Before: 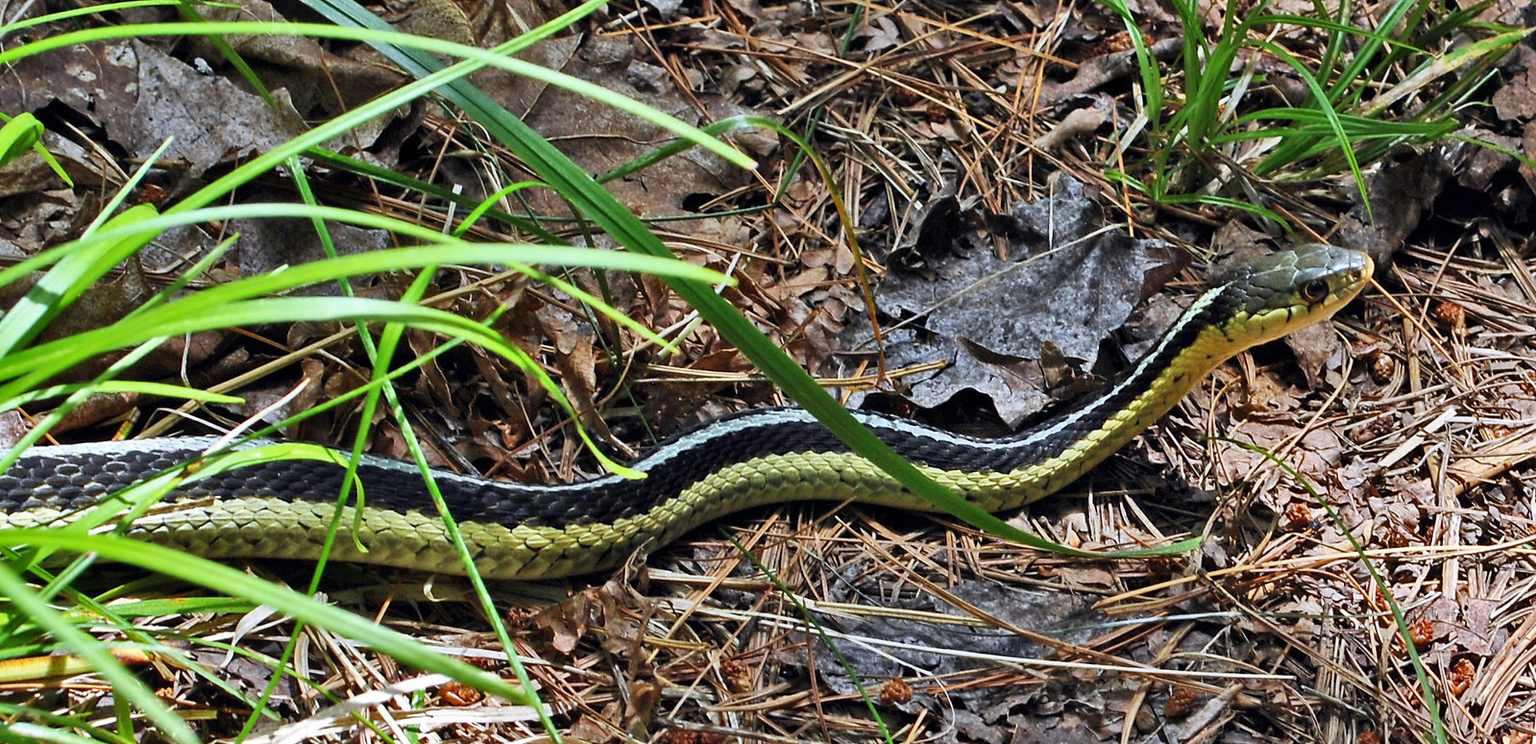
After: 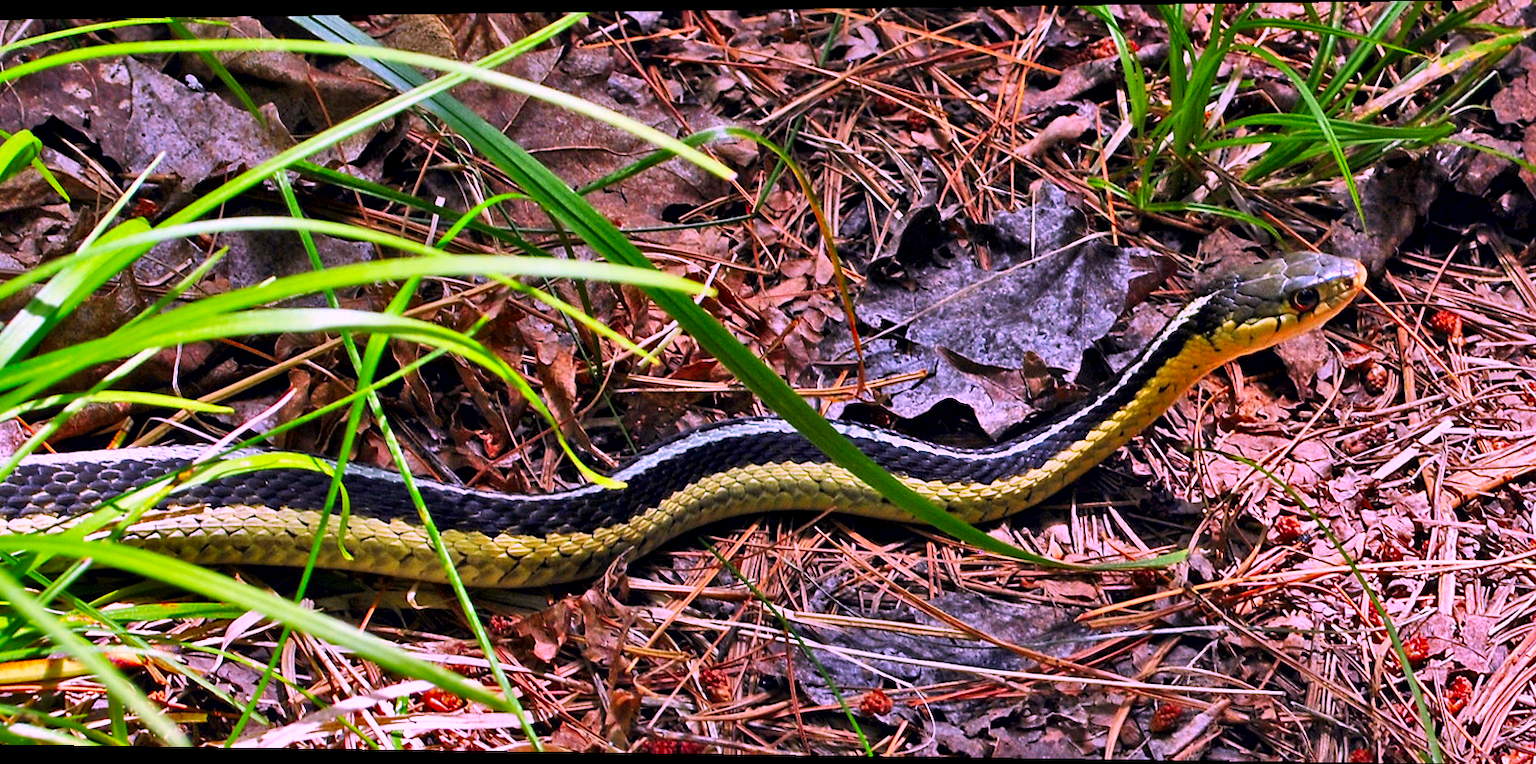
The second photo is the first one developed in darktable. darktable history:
color correction: highlights a* 19.5, highlights b* -11.53, saturation 1.69
local contrast: mode bilateral grid, contrast 20, coarseness 50, detail 144%, midtone range 0.2
rotate and perspective: lens shift (horizontal) -0.055, automatic cropping off
